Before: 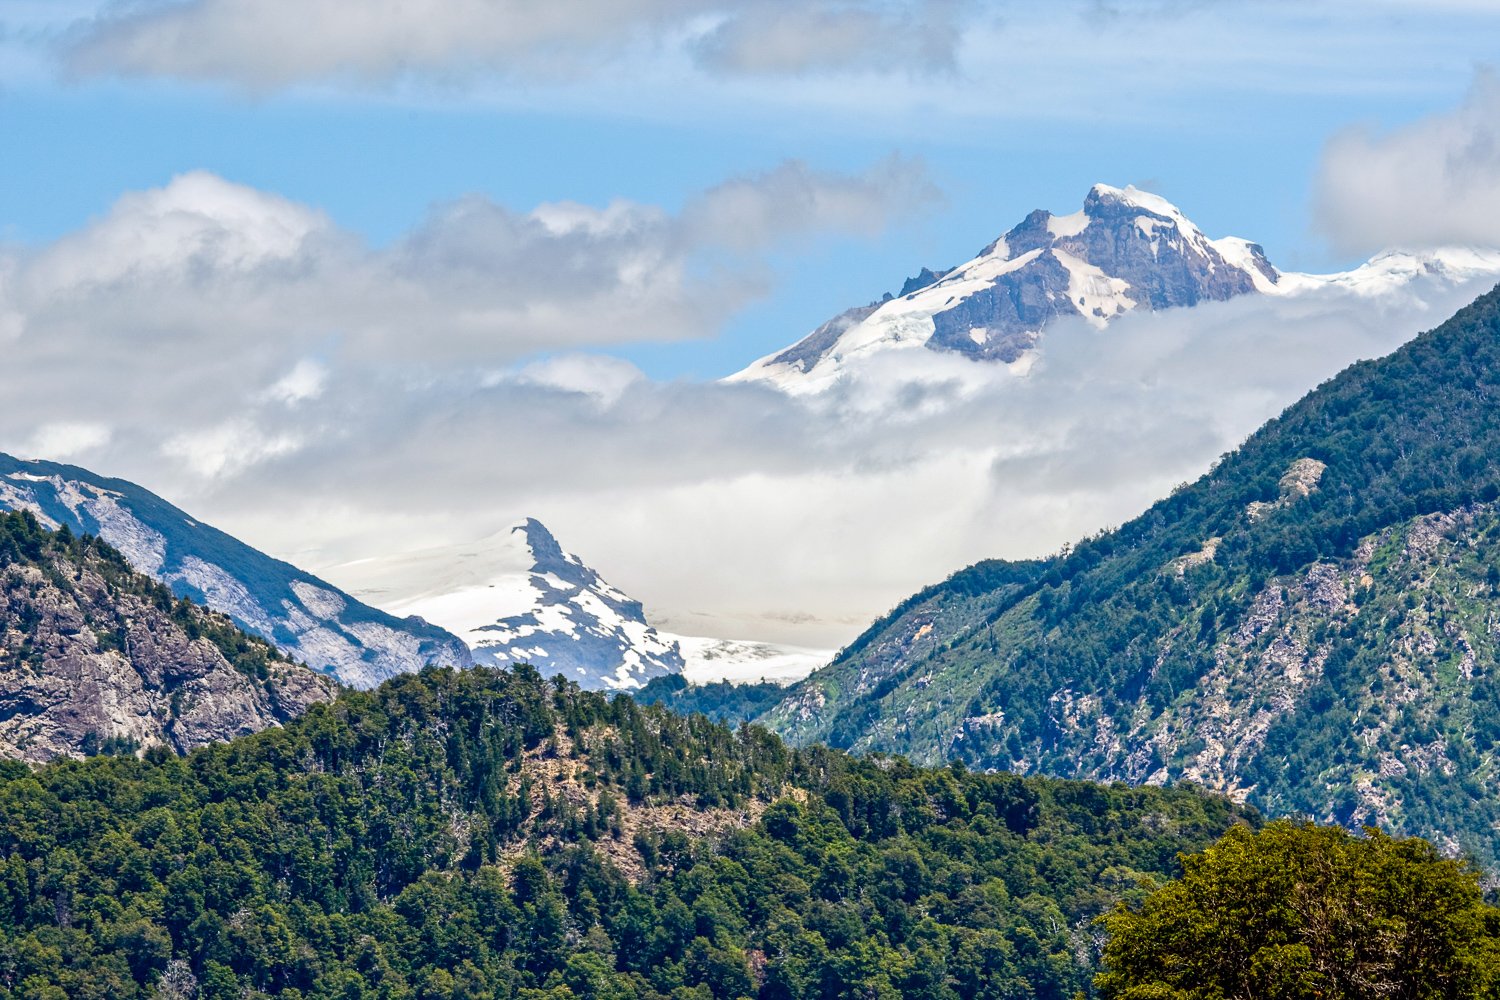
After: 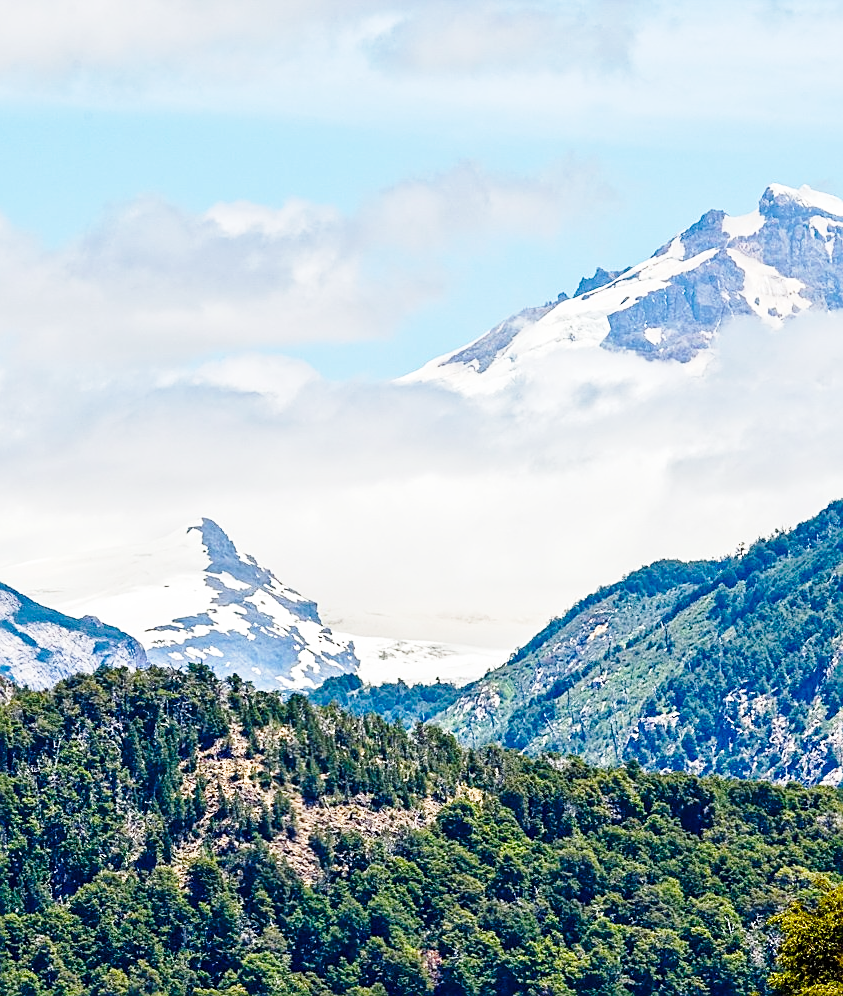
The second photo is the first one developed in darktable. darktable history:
crop: left 21.674%, right 22.086%
base curve: curves: ch0 [(0, 0) (0.028, 0.03) (0.121, 0.232) (0.46, 0.748) (0.859, 0.968) (1, 1)], preserve colors none
sharpen: on, module defaults
